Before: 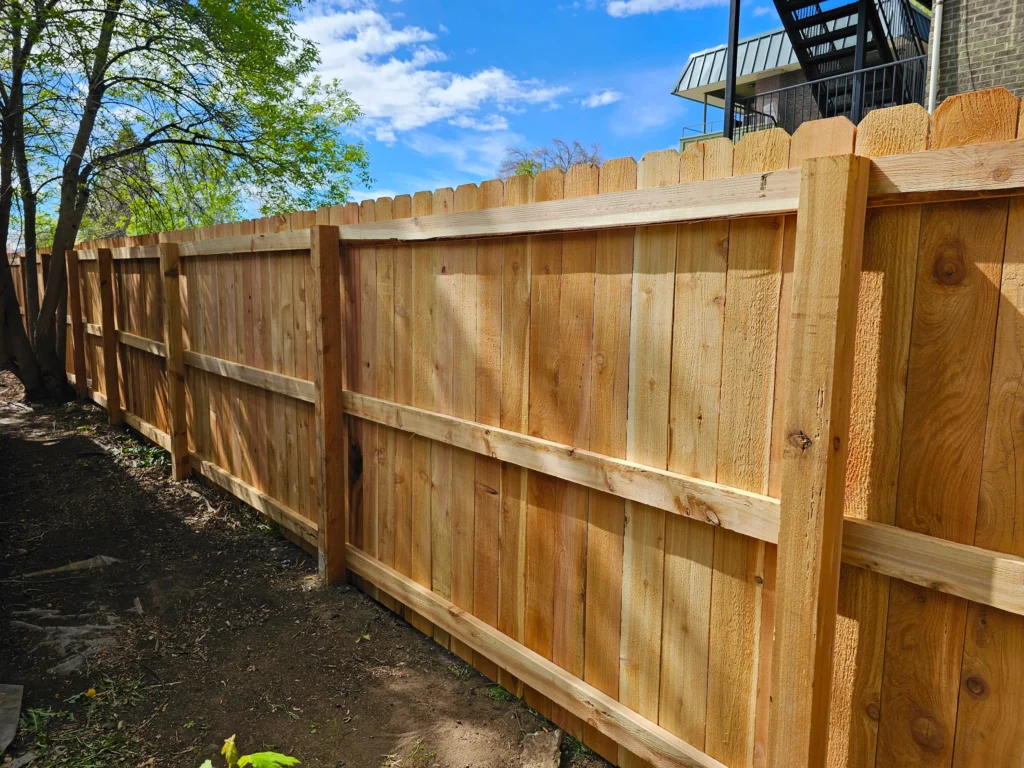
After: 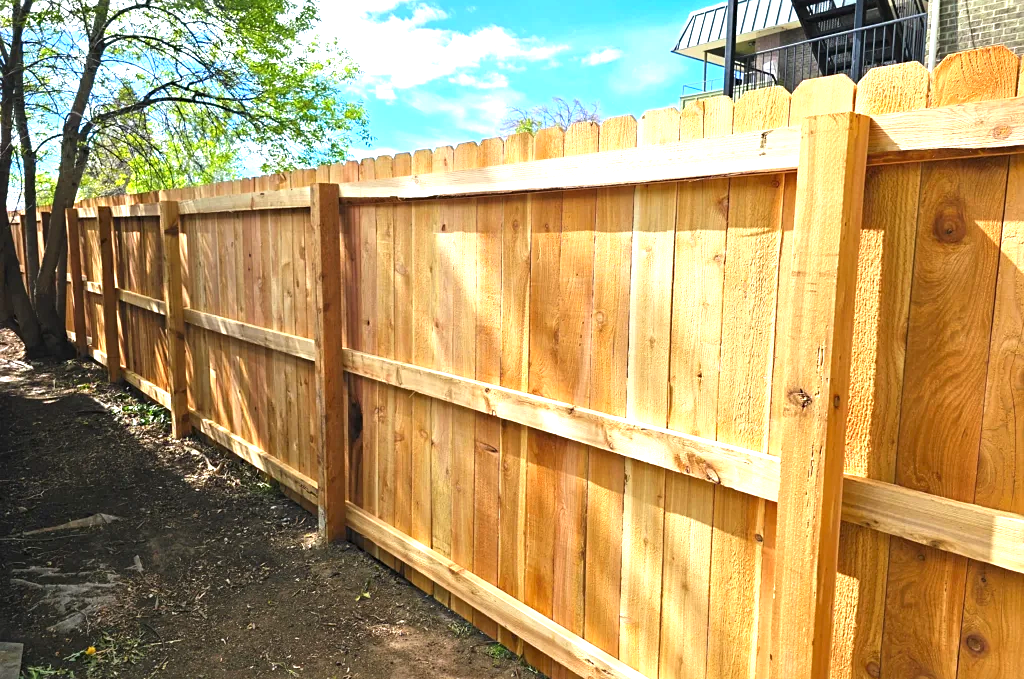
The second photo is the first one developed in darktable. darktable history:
exposure: black level correction 0, exposure 1.385 EV, compensate exposure bias true, compensate highlight preservation false
crop and rotate: top 5.566%, bottom 5.899%
sharpen: amount 0.202
levels: levels [0, 0.51, 1]
